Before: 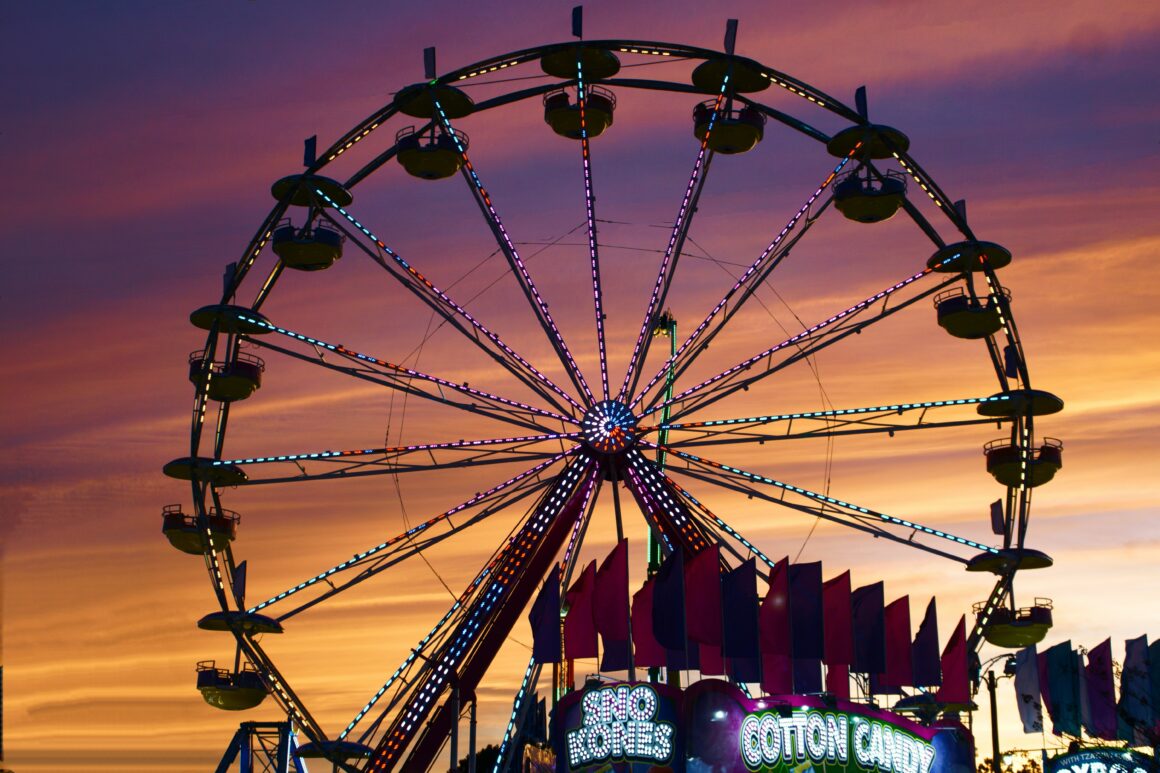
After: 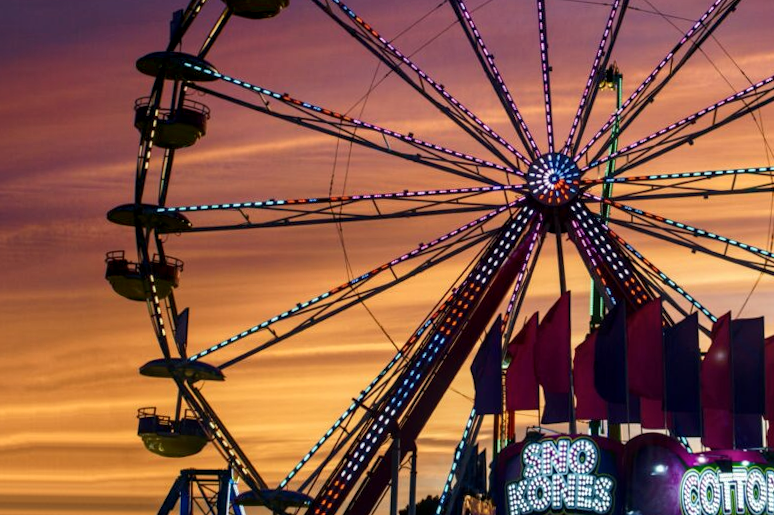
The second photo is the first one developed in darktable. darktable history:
local contrast: detail 130%
crop and rotate: angle -0.82°, left 3.85%, top 31.828%, right 27.992%
